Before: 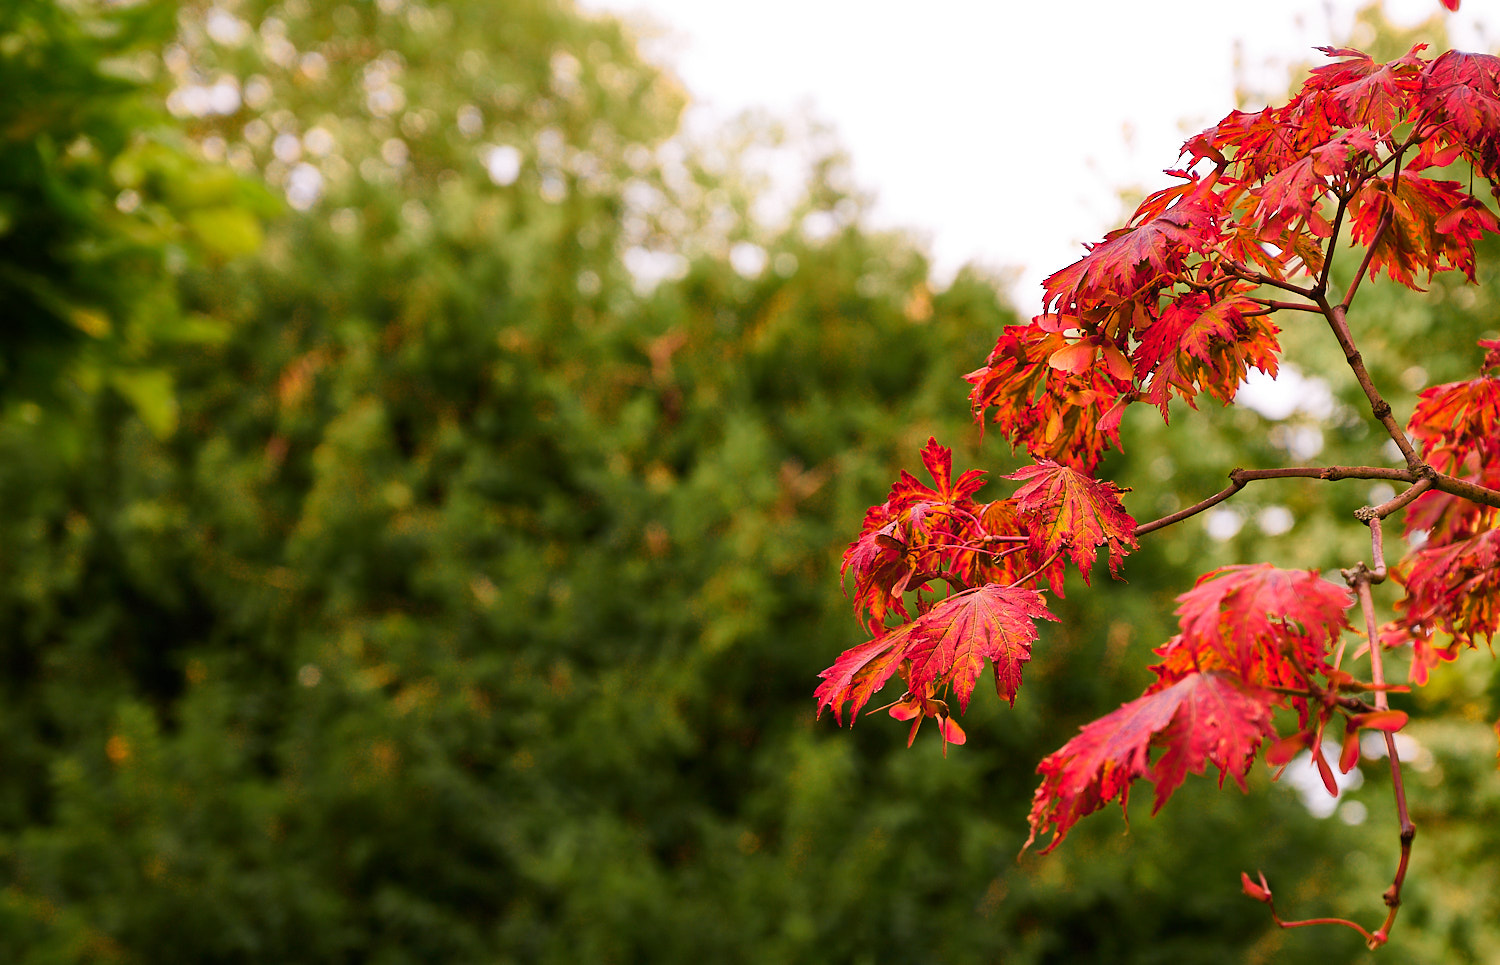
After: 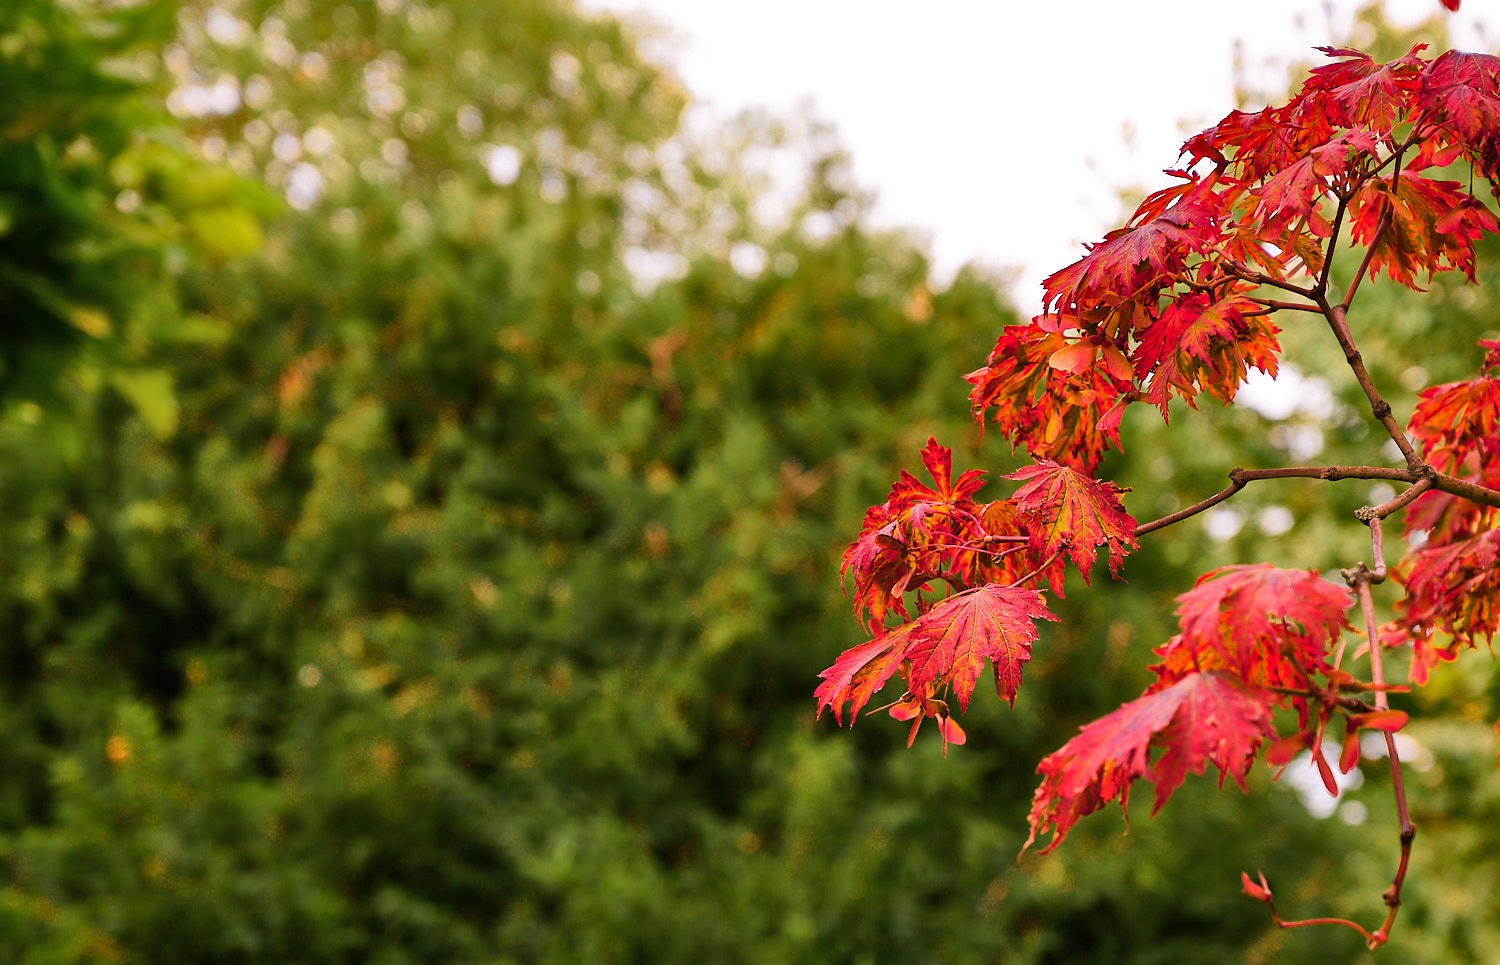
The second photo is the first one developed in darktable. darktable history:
white balance: emerald 1
shadows and highlights: low approximation 0.01, soften with gaussian
base curve: exposure shift 0, preserve colors none
